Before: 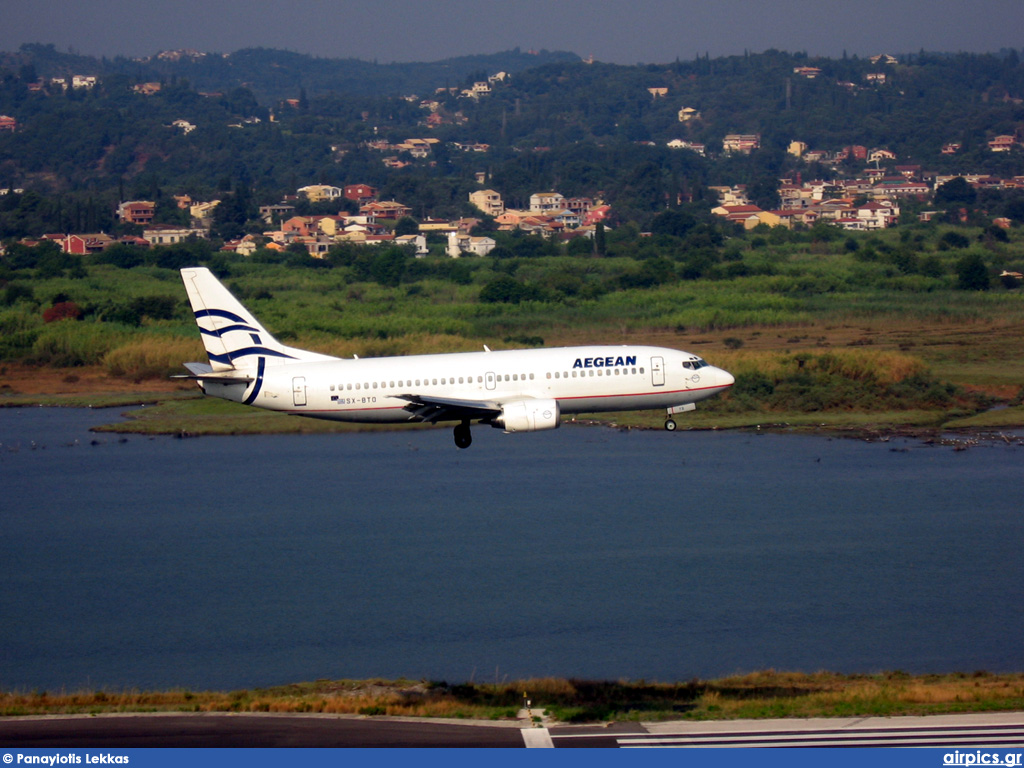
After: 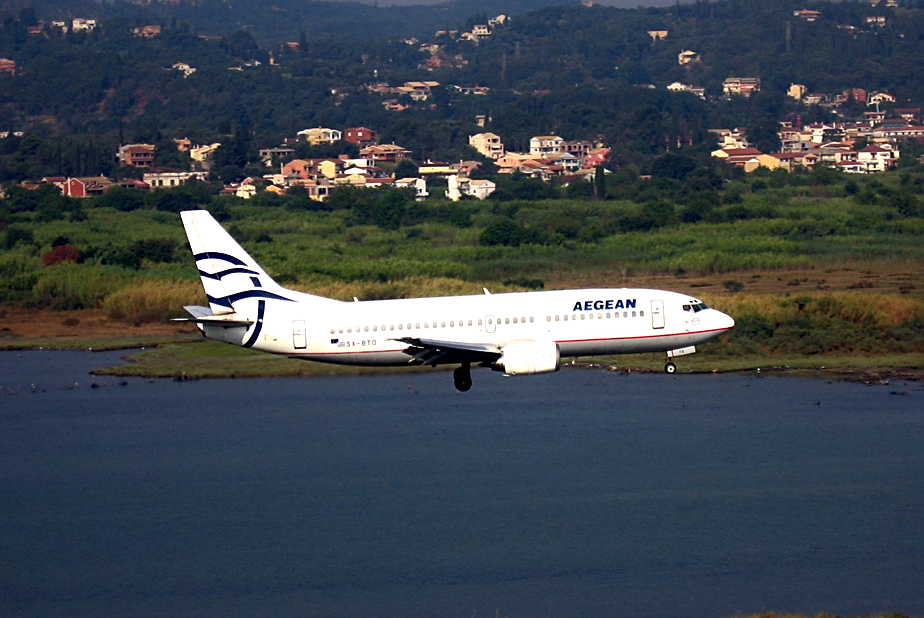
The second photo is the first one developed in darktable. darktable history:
tone equalizer: -8 EV 0.001 EV, -7 EV -0.002 EV, -6 EV 0.002 EV, -5 EV -0.03 EV, -4 EV -0.116 EV, -3 EV -0.169 EV, -2 EV 0.24 EV, -1 EV 0.702 EV, +0 EV 0.493 EV
crop: top 7.49%, right 9.717%, bottom 11.943%
sharpen: on, module defaults
